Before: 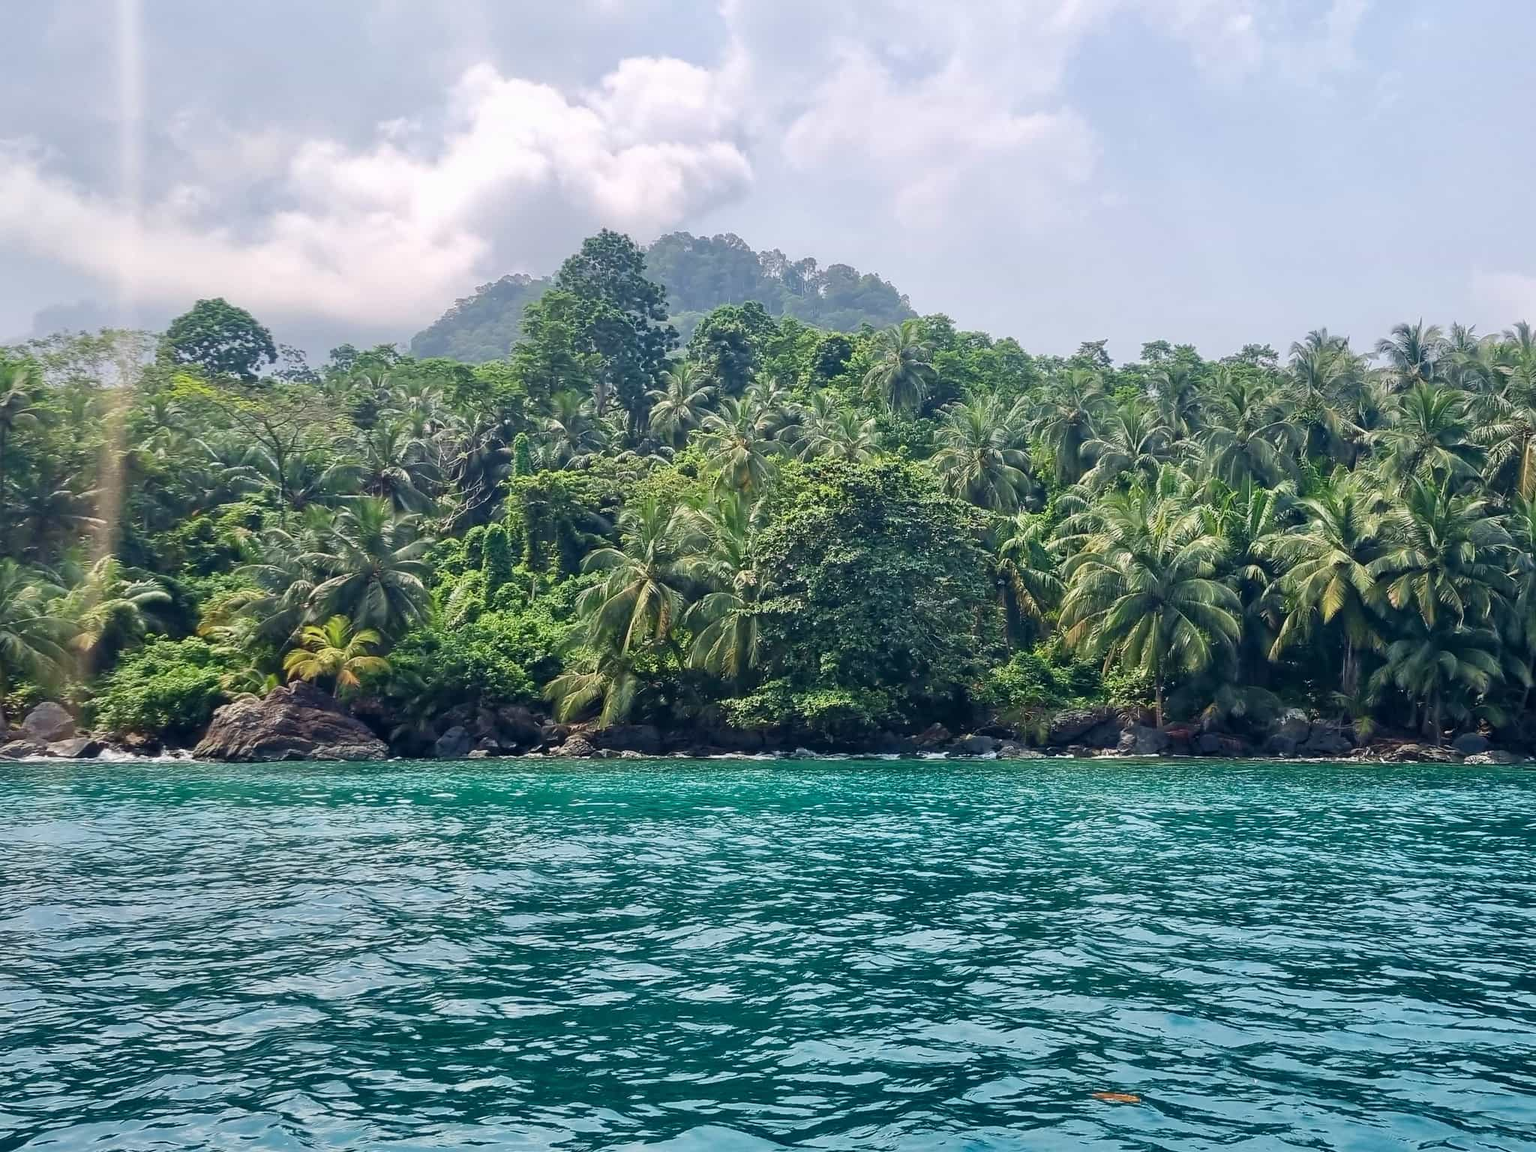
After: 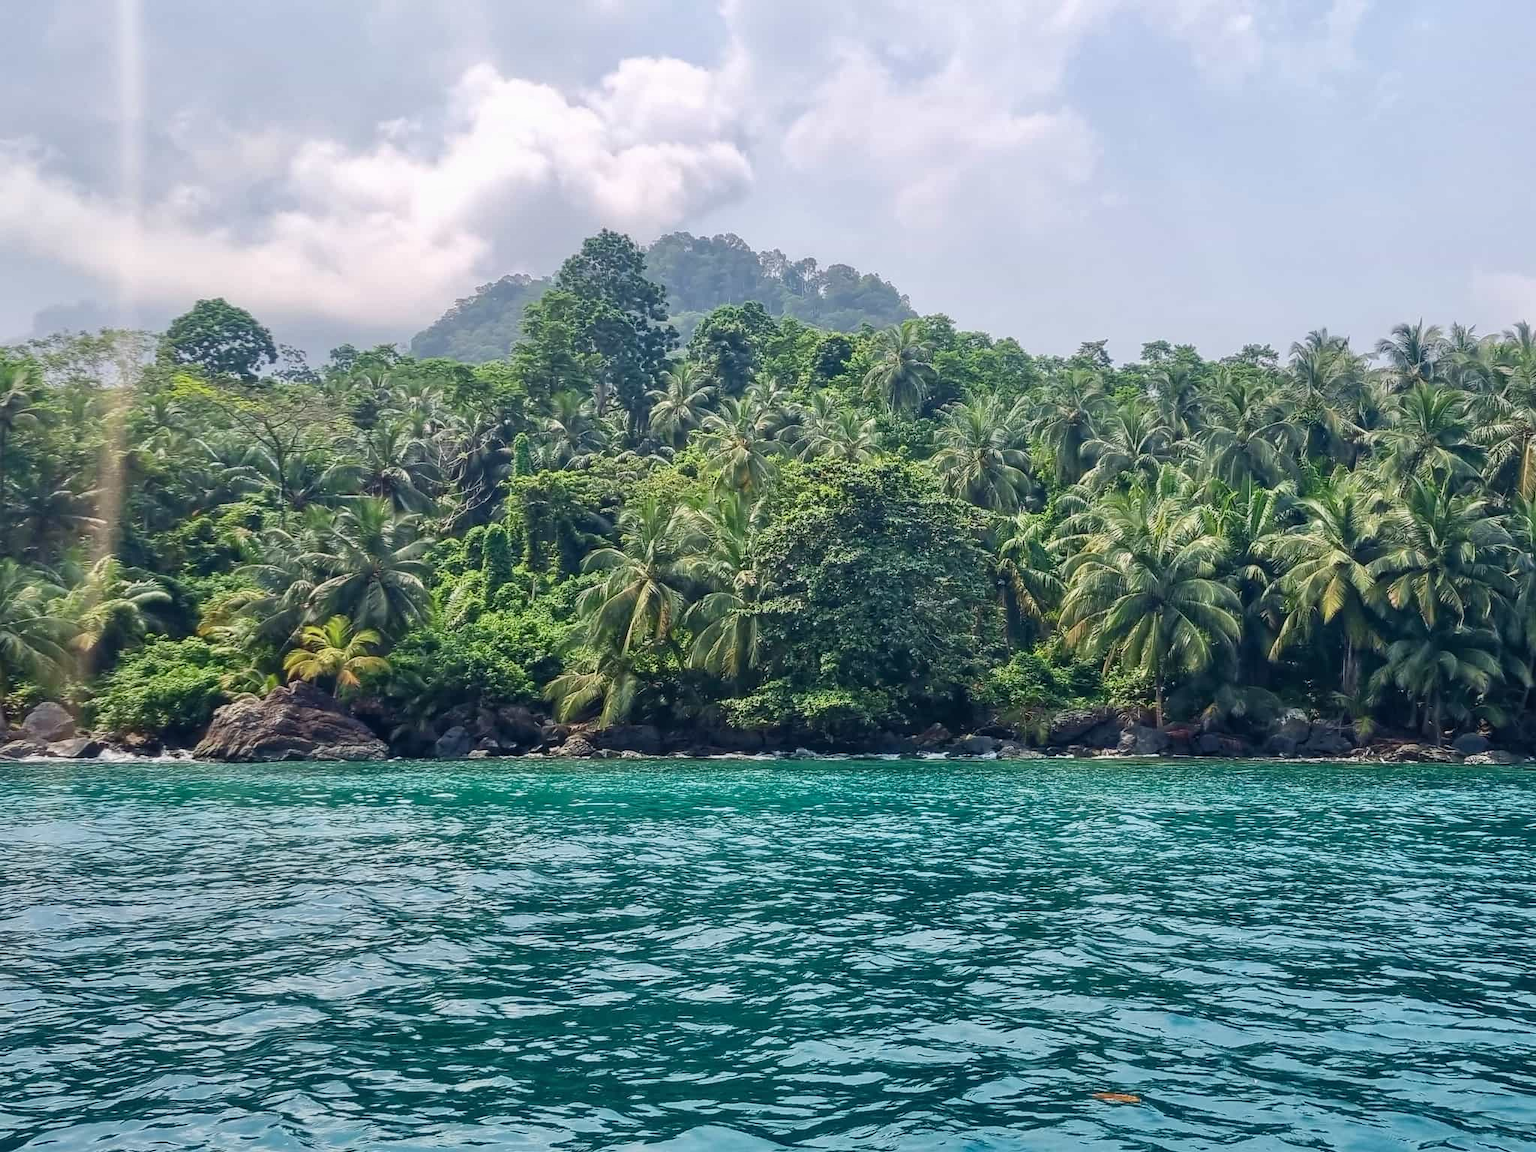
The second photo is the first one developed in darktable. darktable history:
contrast brightness saturation: contrast 0.05
local contrast: detail 110%
